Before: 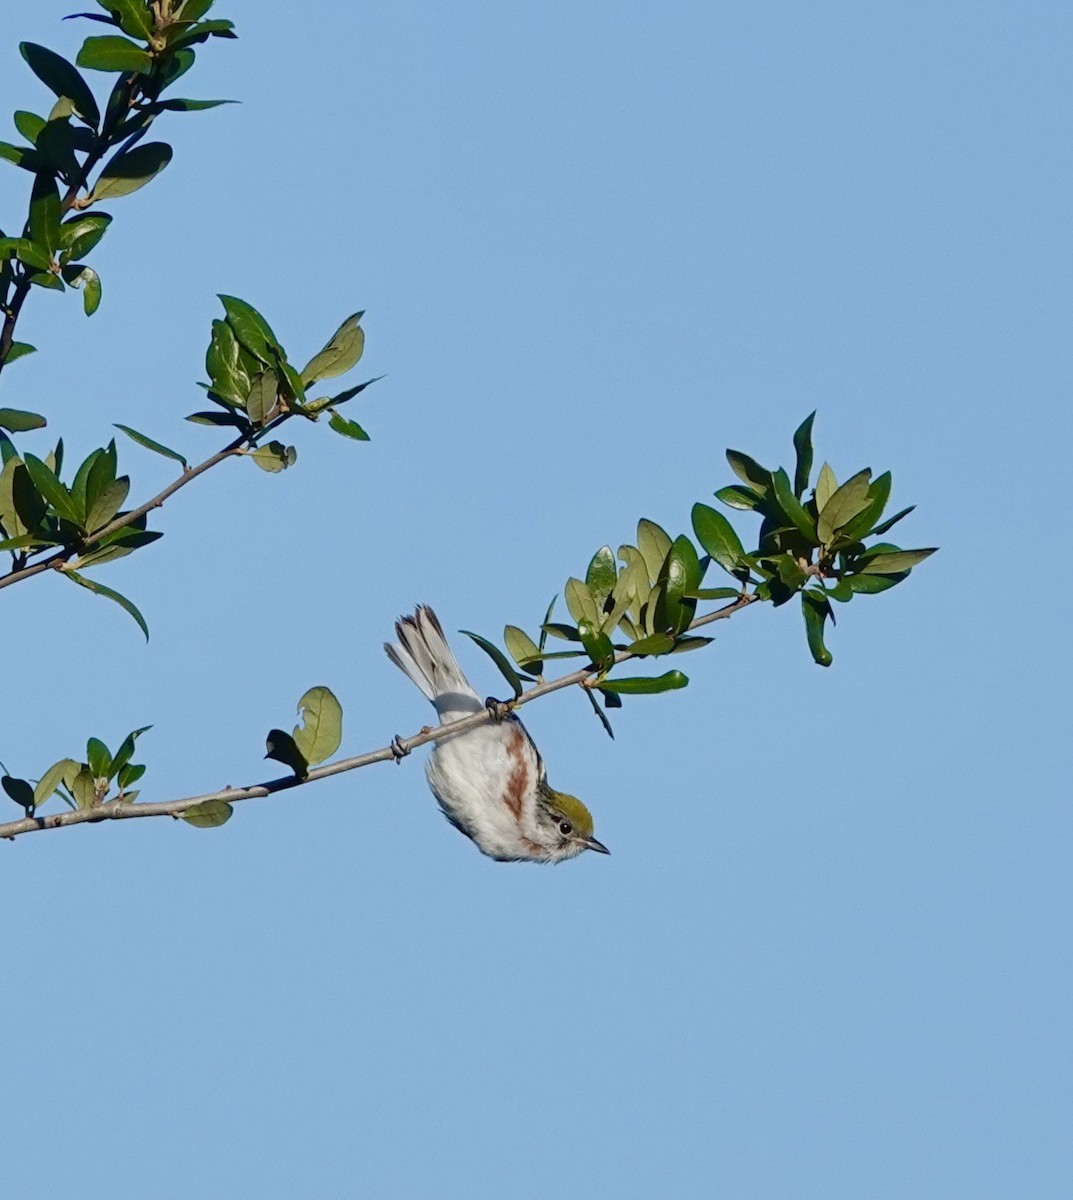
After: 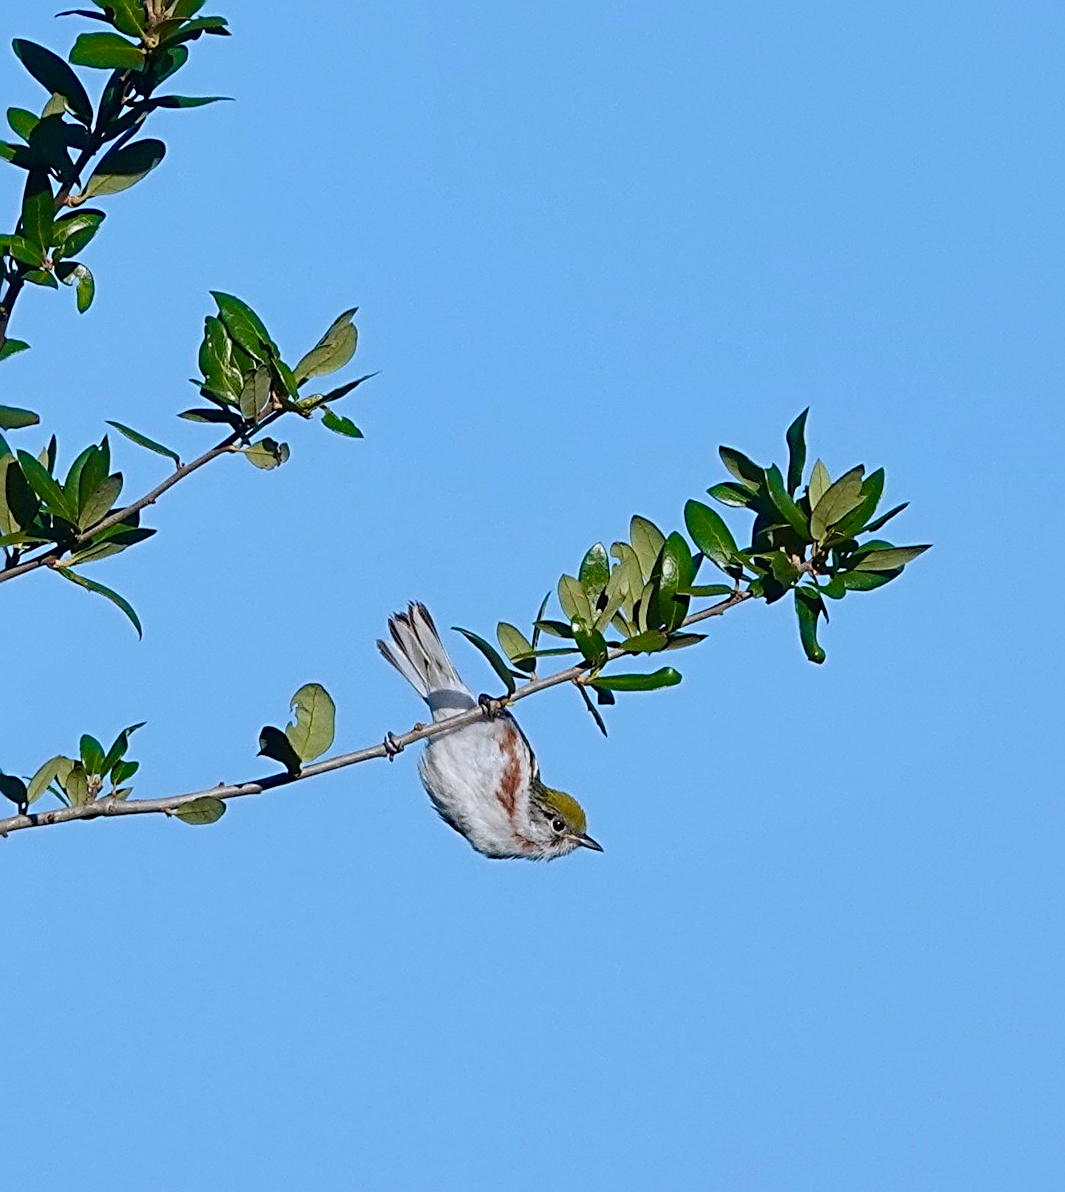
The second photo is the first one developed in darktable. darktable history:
color calibration: illuminant as shot in camera, x 0.365, y 0.378, temperature 4424.88 K
exposure: compensate highlight preservation false
crop and rotate: left 0.663%, top 0.258%, bottom 0.381%
sharpen: radius 2.582, amount 0.69
